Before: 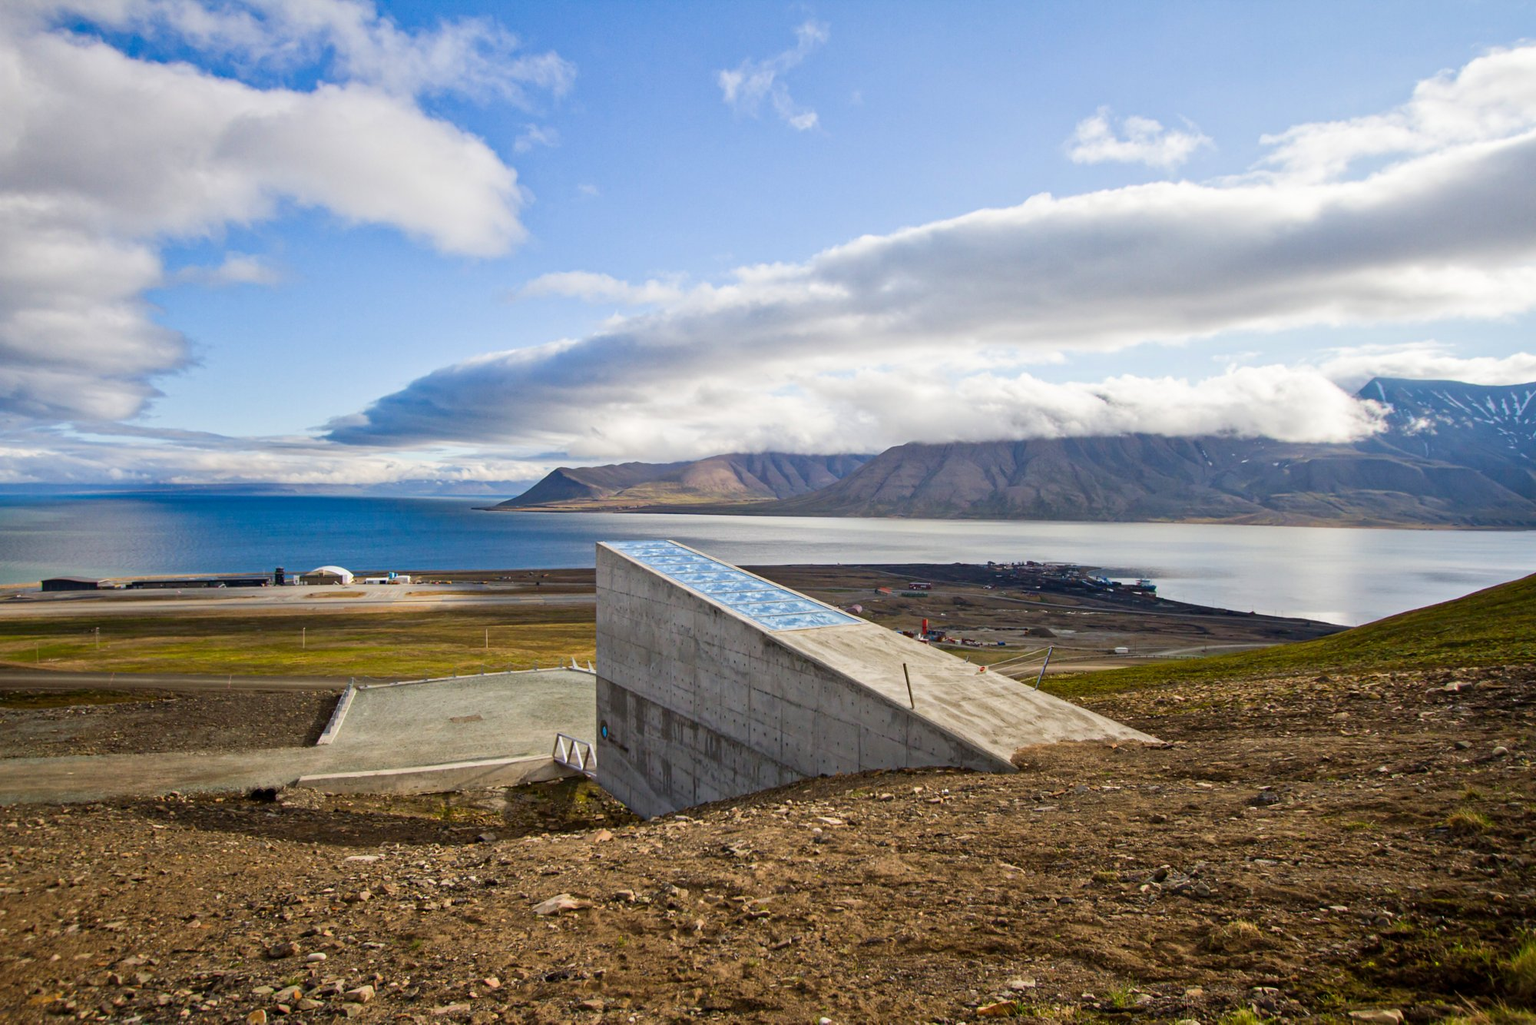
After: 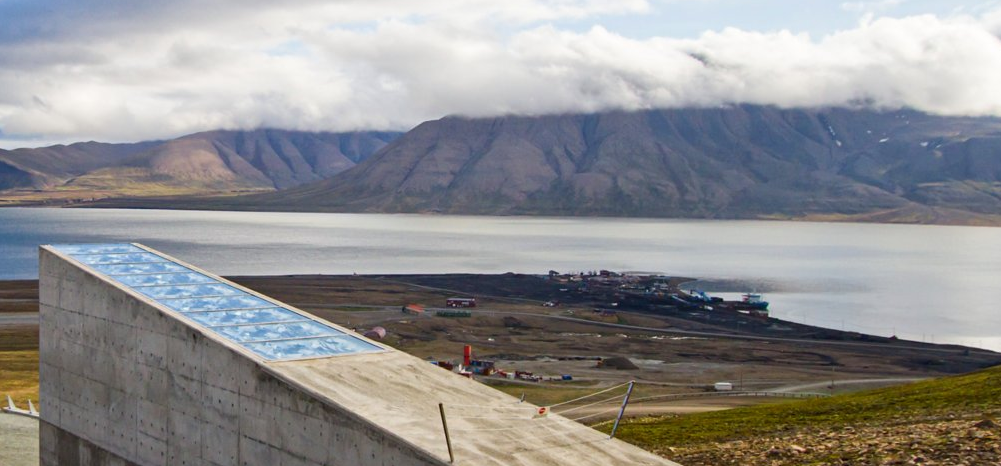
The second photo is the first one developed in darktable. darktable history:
crop: left 36.893%, top 34.548%, right 13.044%, bottom 30.497%
